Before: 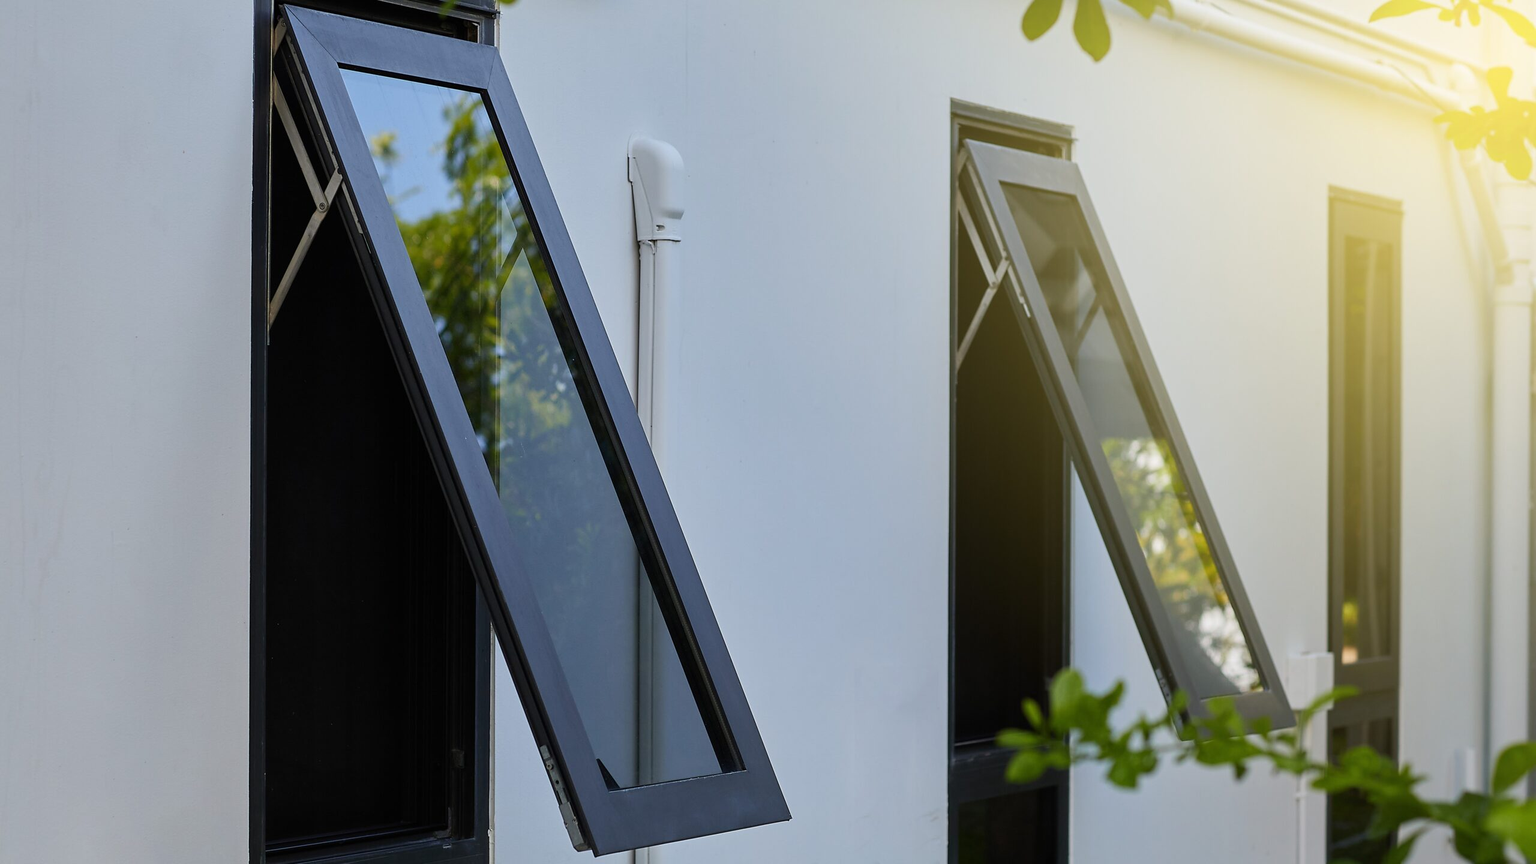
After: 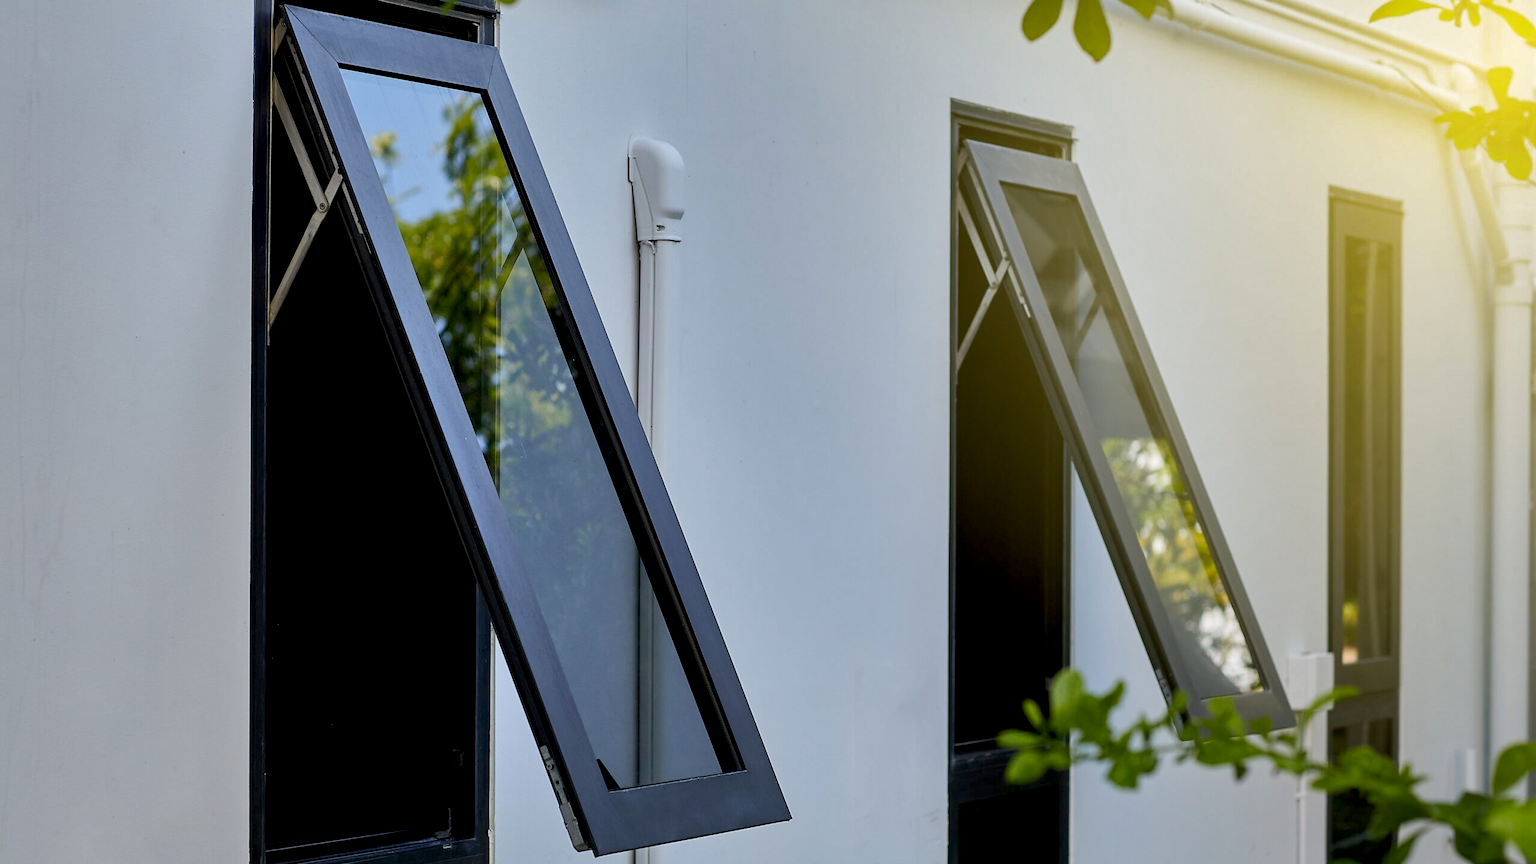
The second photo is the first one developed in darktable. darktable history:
local contrast: highlights 101%, shadows 103%, detail 119%, midtone range 0.2
exposure: black level correction 0.007, compensate highlight preservation false
shadows and highlights: radius 136.67, soften with gaussian
